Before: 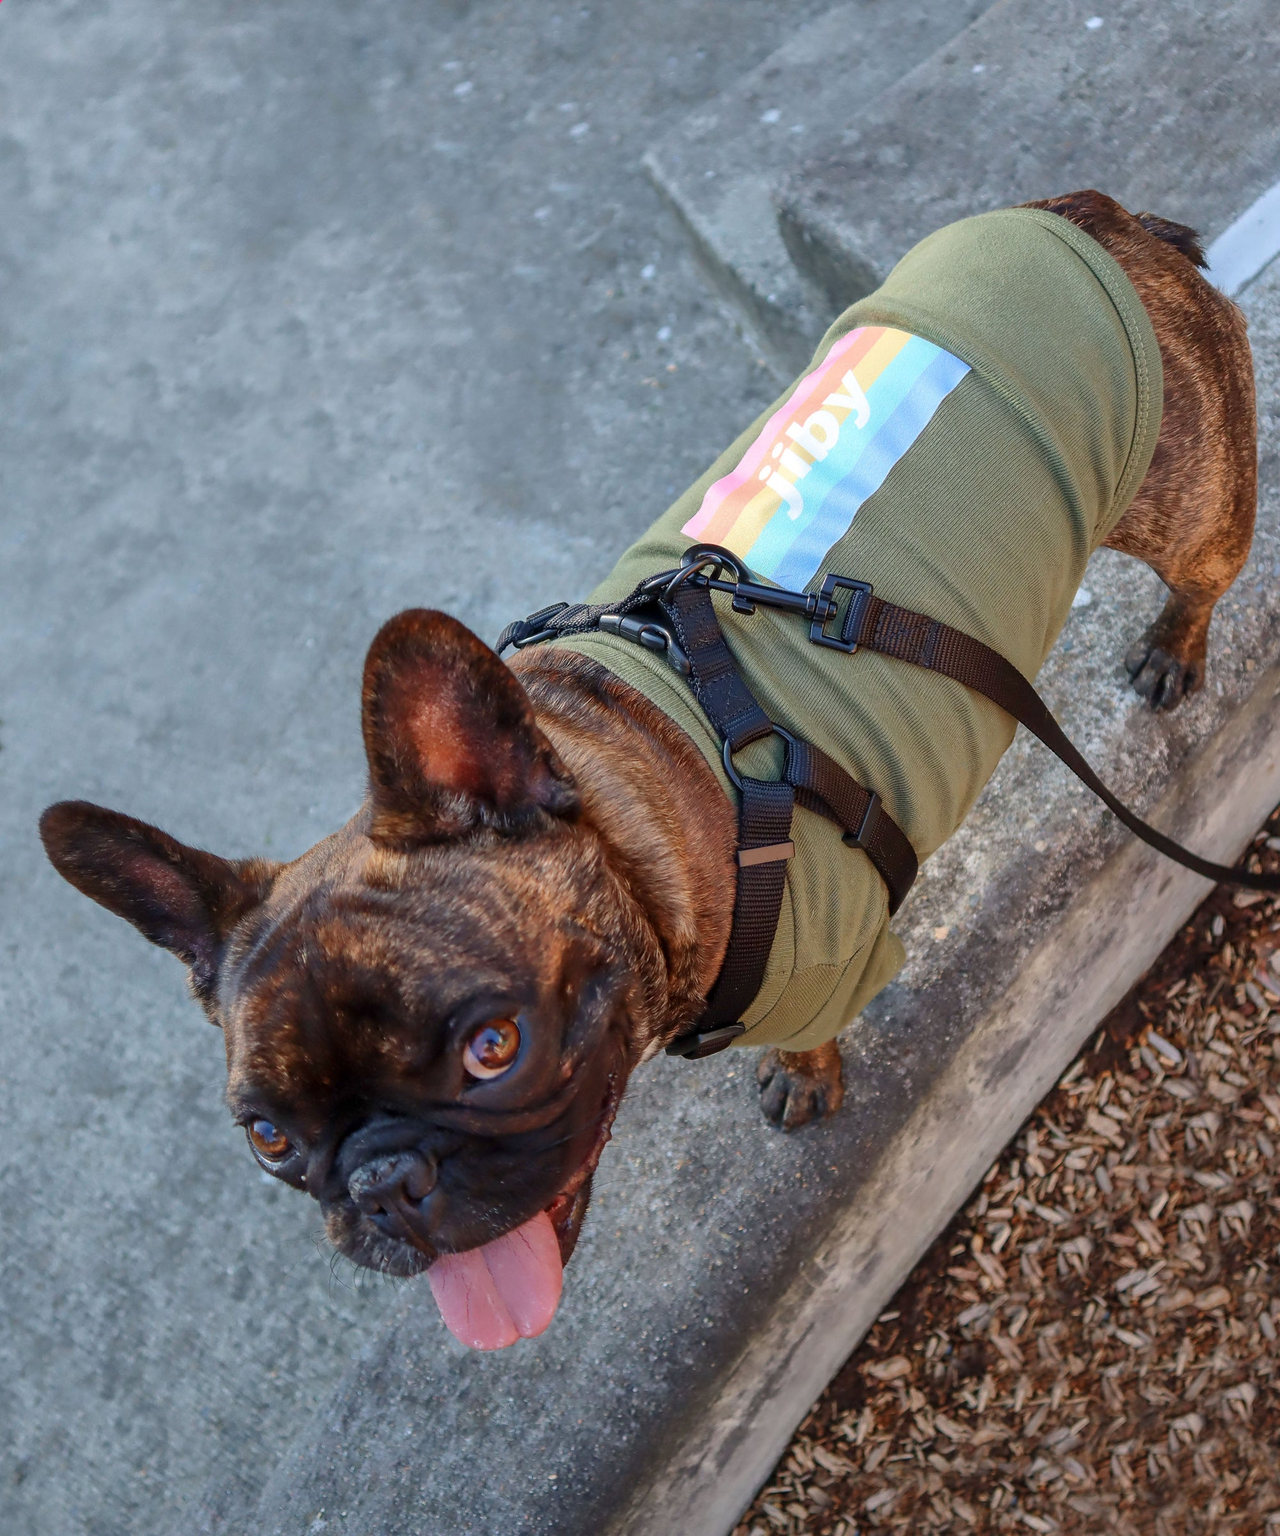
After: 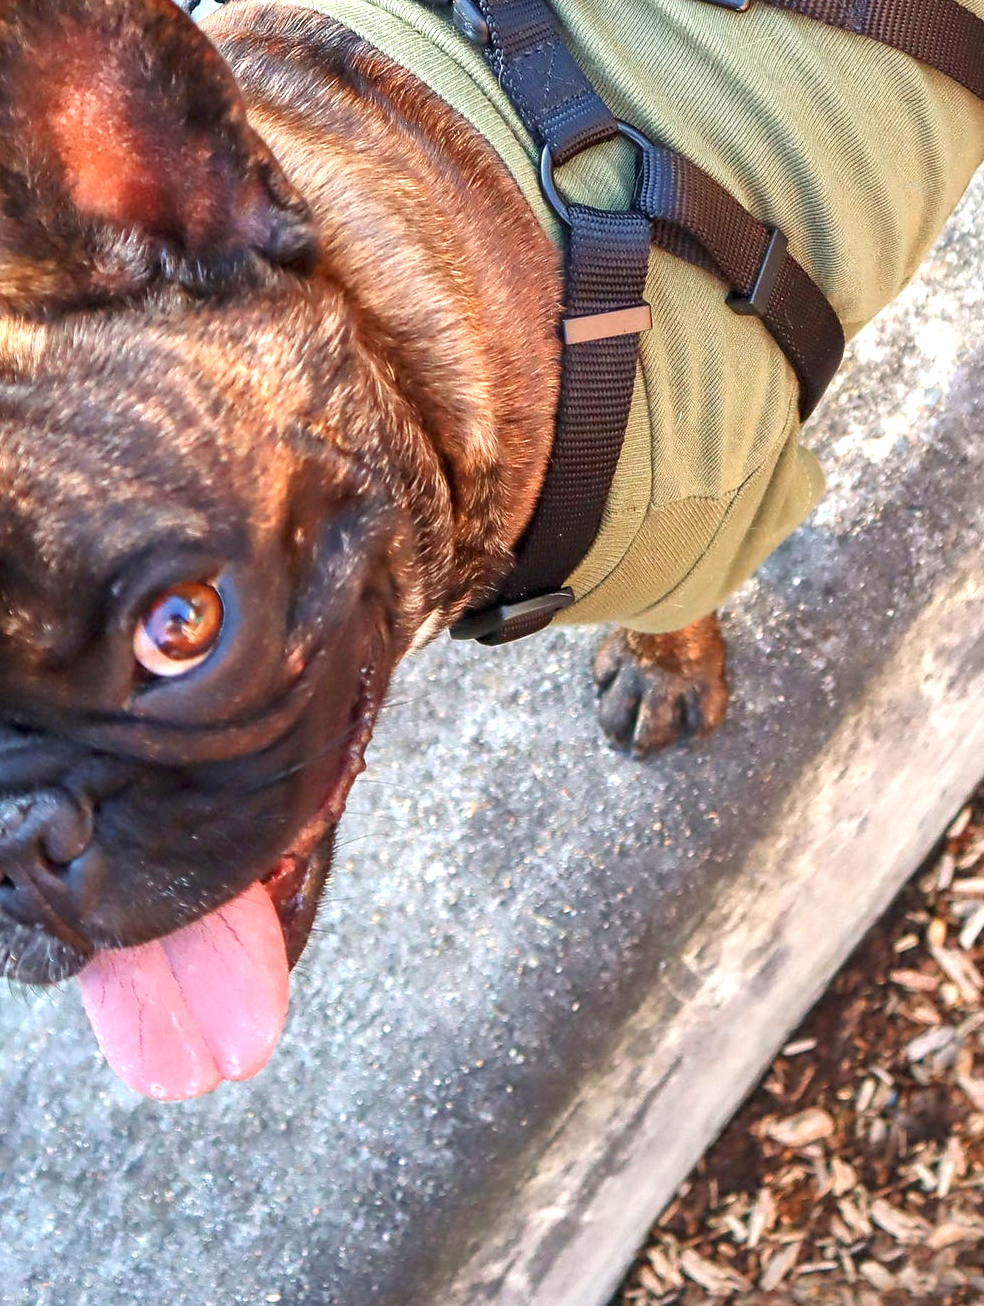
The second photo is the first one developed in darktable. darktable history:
exposure: exposure 1.486 EV, compensate highlight preservation false
crop: left 29.541%, top 42.123%, right 21.249%, bottom 3.46%
